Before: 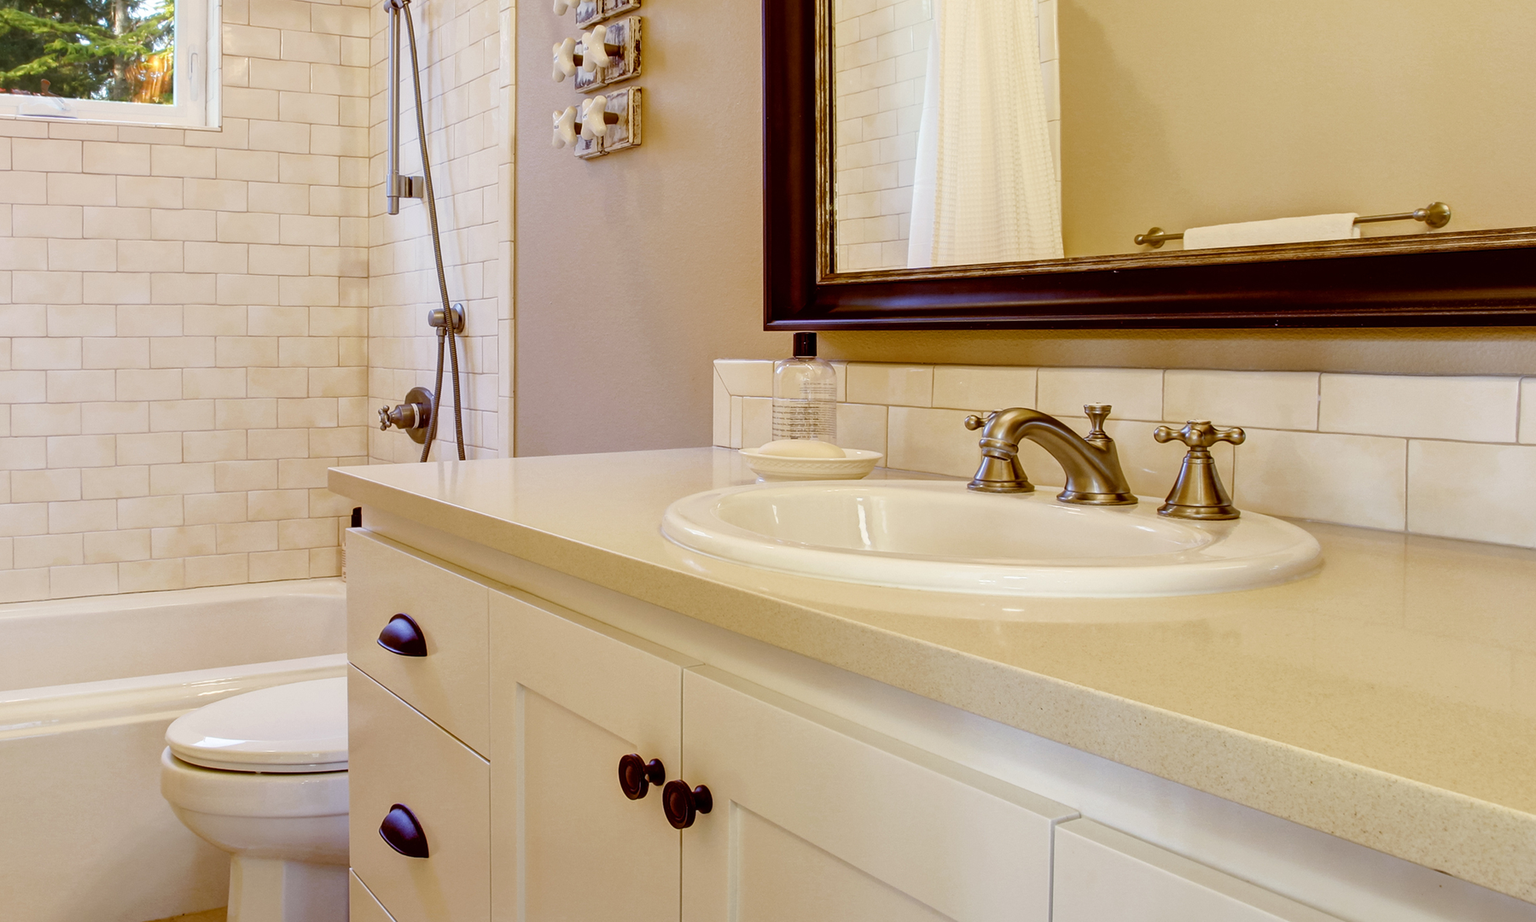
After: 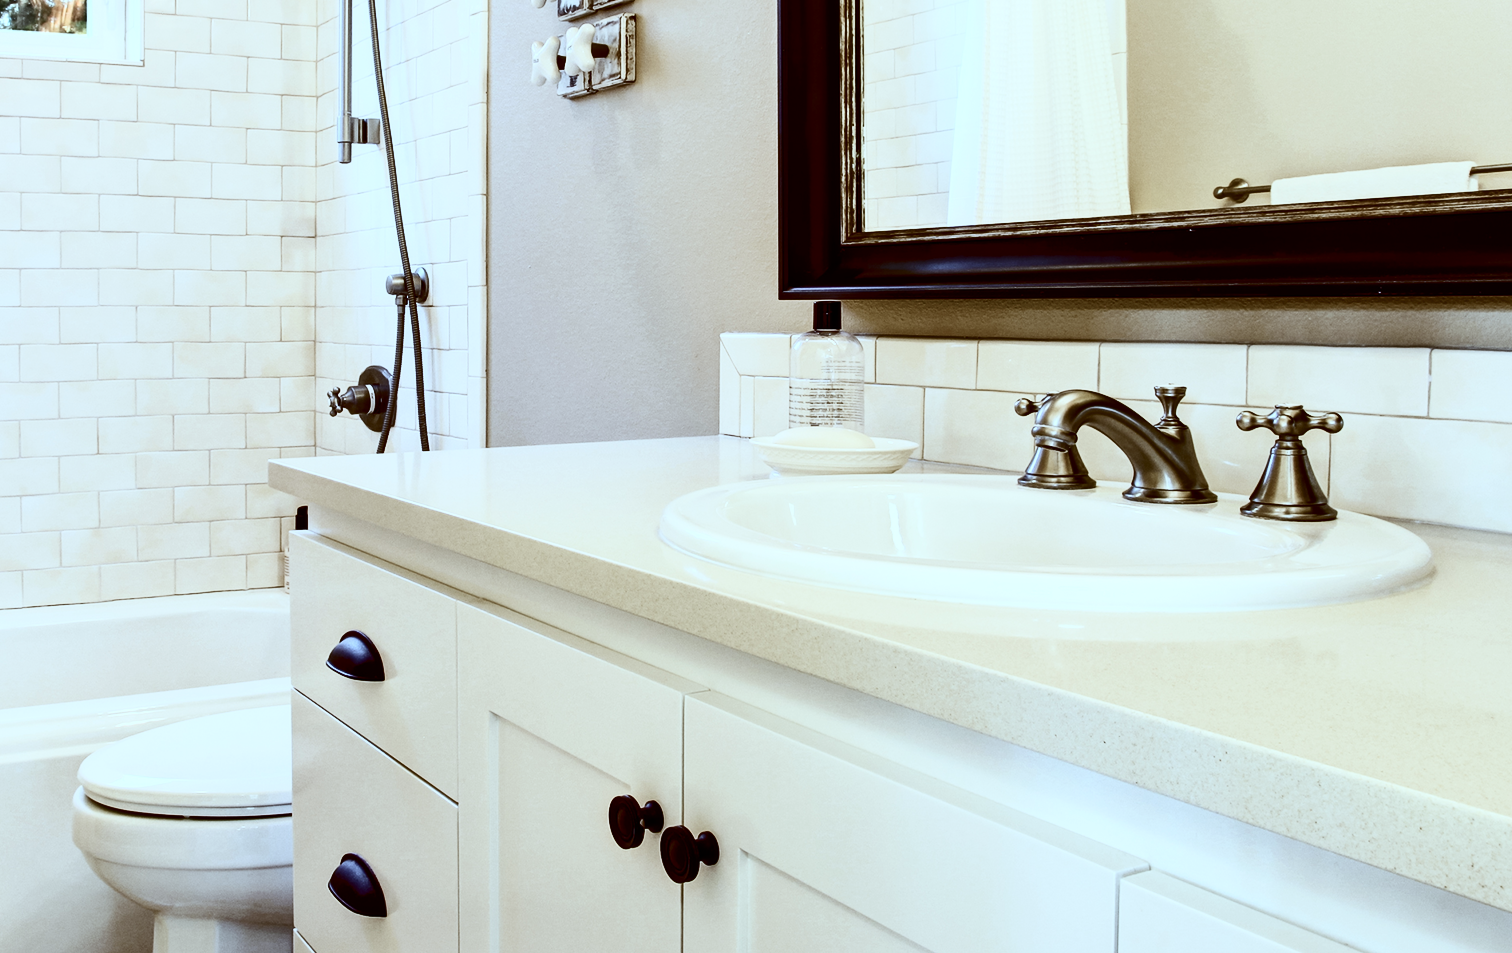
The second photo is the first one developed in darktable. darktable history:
crop: left 6.446%, top 8.188%, right 9.538%, bottom 3.548%
contrast brightness saturation: contrast 0.5, saturation -0.1
color correction: highlights a* -12.64, highlights b* -18.1, saturation 0.7
